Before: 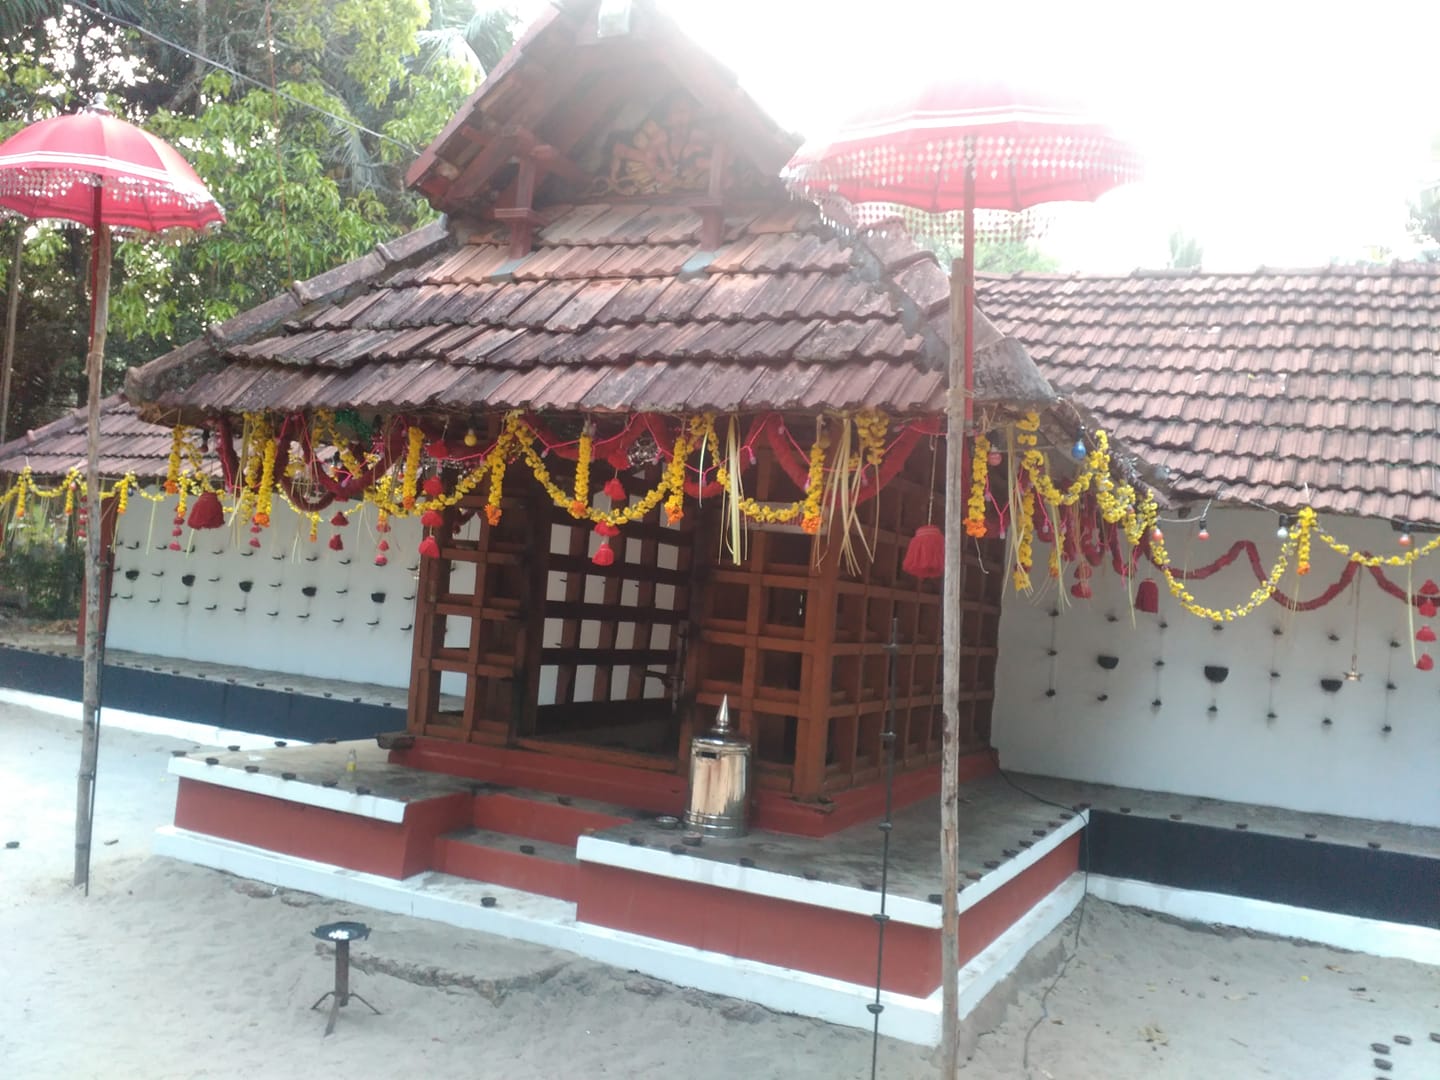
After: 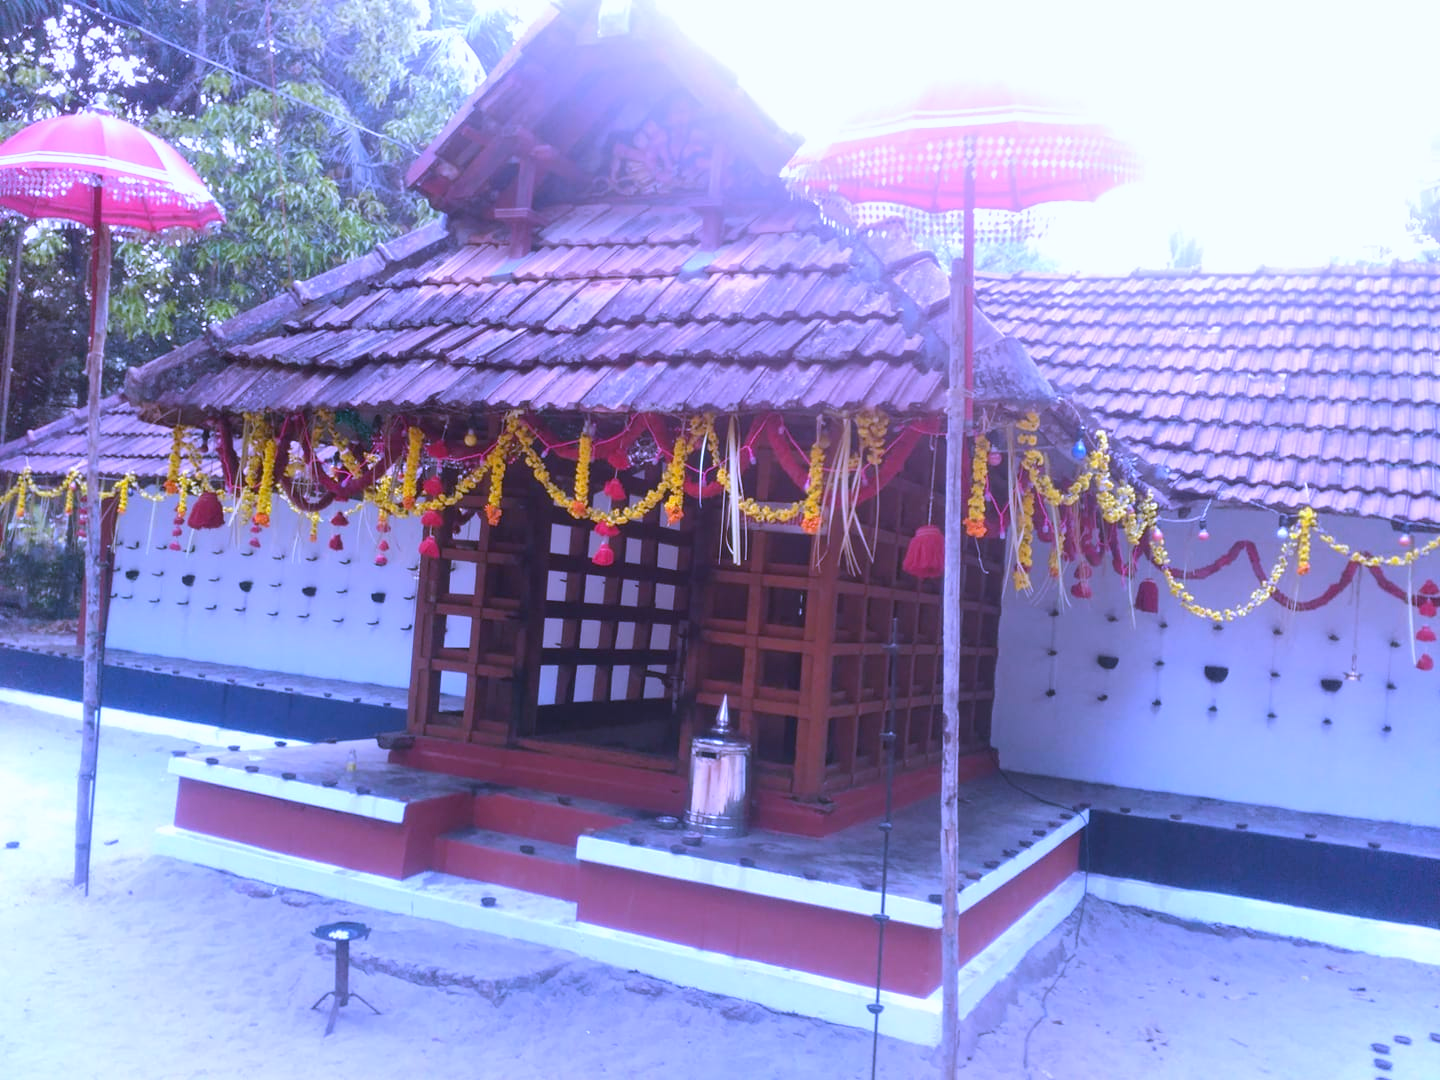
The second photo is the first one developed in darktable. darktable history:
contrast brightness saturation: saturation 0.13
white balance: red 0.98, blue 1.61
